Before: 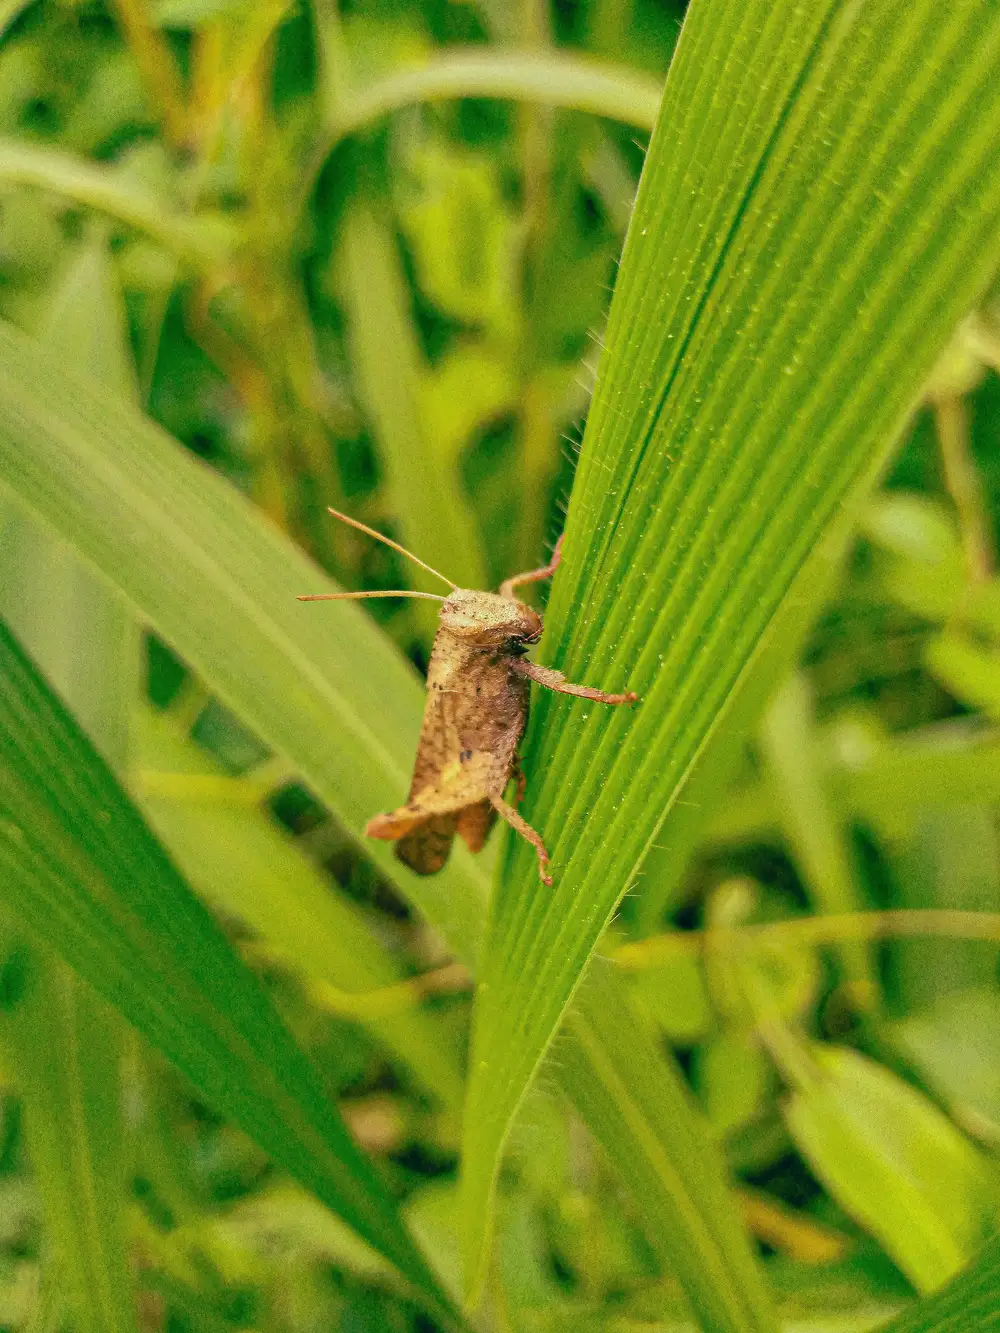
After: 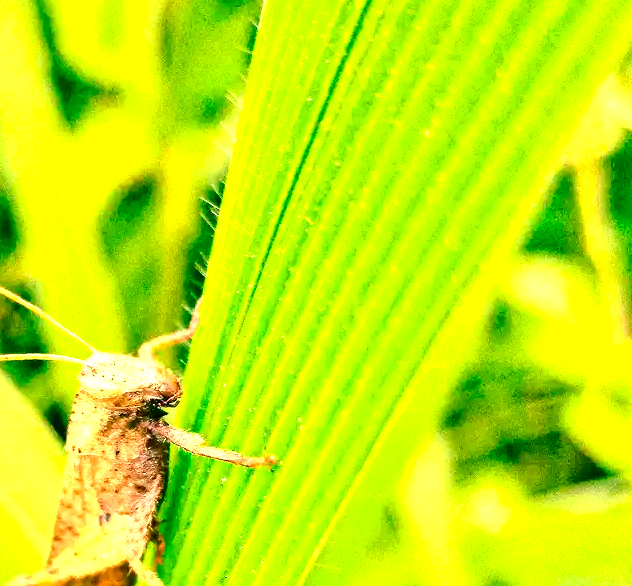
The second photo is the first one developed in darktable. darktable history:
contrast brightness saturation: contrast 0.244, brightness -0.245, saturation 0.138
crop: left 36.195%, top 17.828%, right 0.507%, bottom 38.142%
exposure: black level correction 0.001, exposure 1.725 EV, compensate exposure bias true, compensate highlight preservation false
